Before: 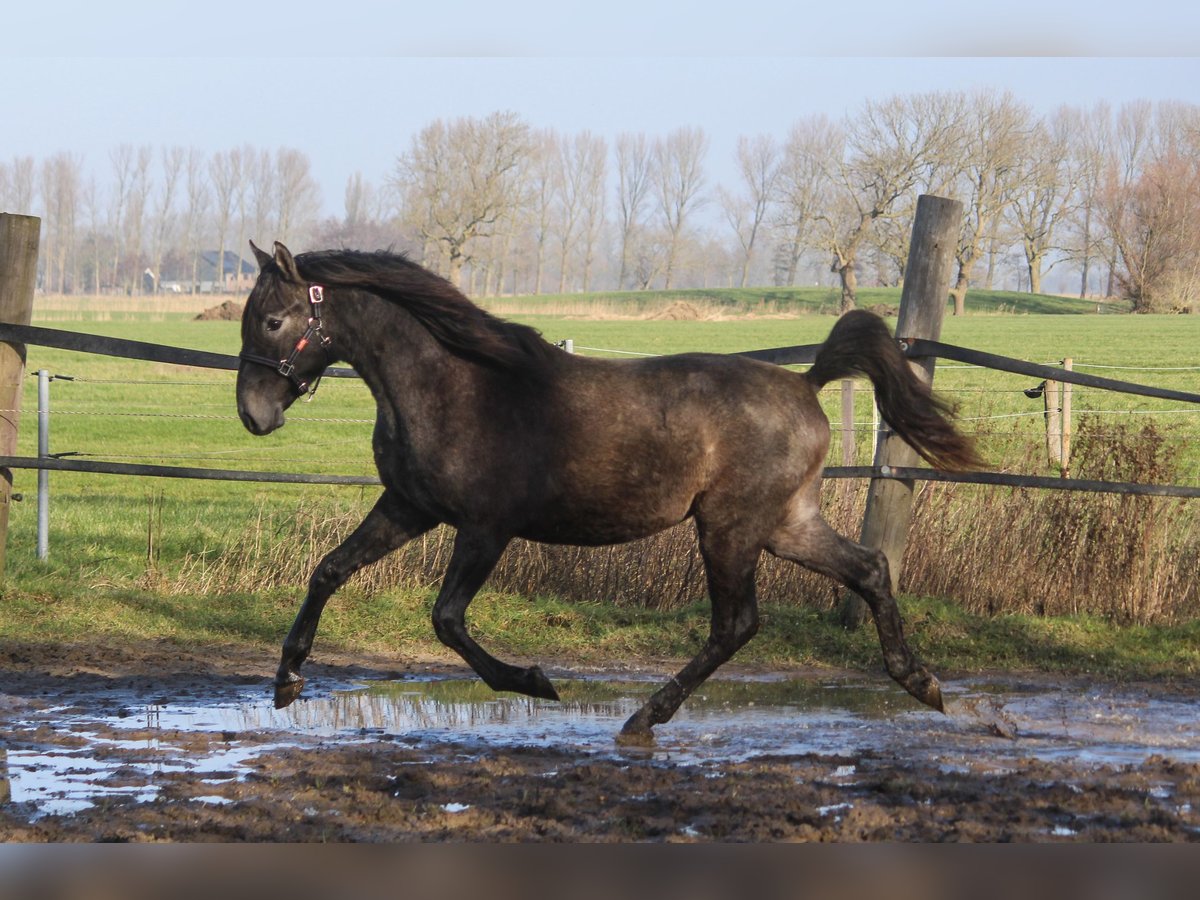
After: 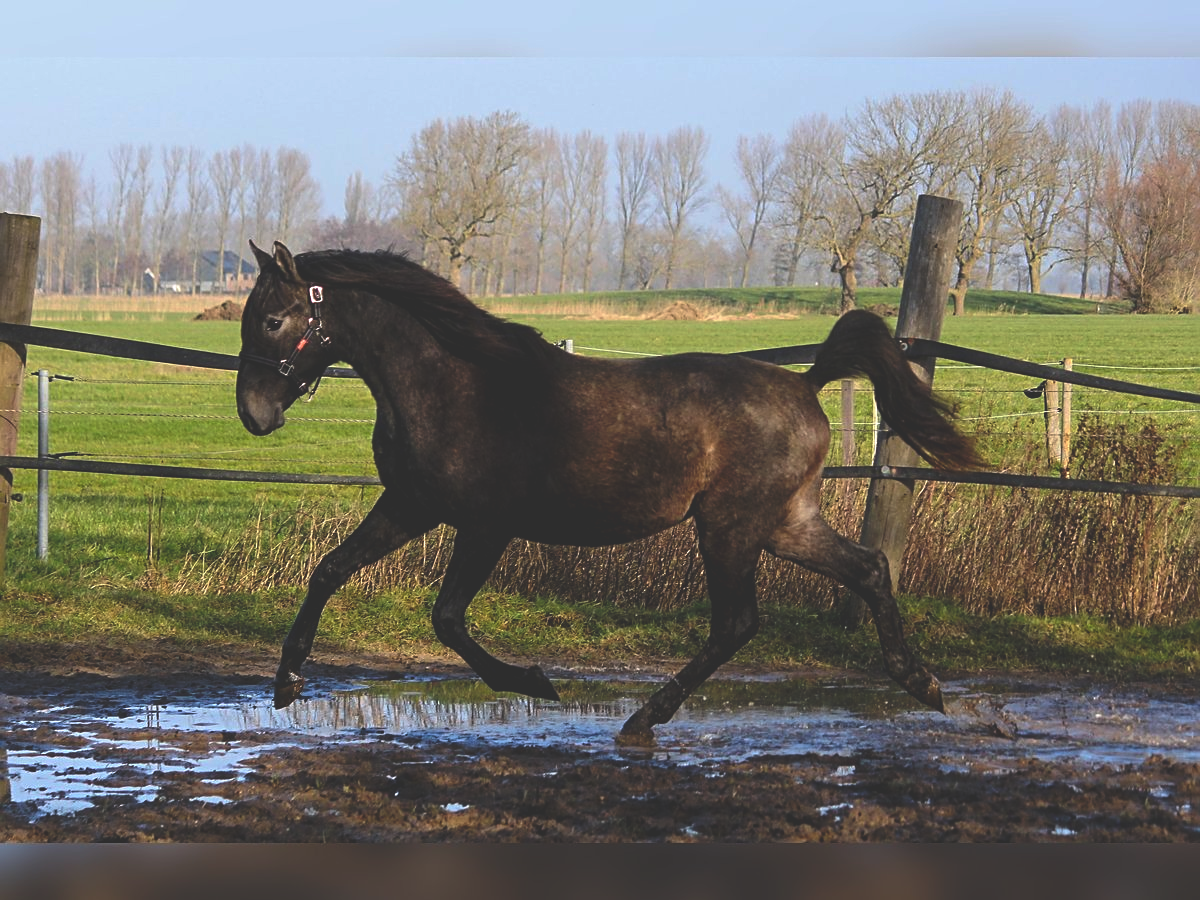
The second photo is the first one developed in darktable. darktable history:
exposure: black level correction 0.012, compensate highlight preservation false
rgb curve: curves: ch0 [(0, 0.186) (0.314, 0.284) (0.775, 0.708) (1, 1)], compensate middle gray true, preserve colors none
sharpen: on, module defaults
contrast brightness saturation: contrast 0.04, saturation 0.16
